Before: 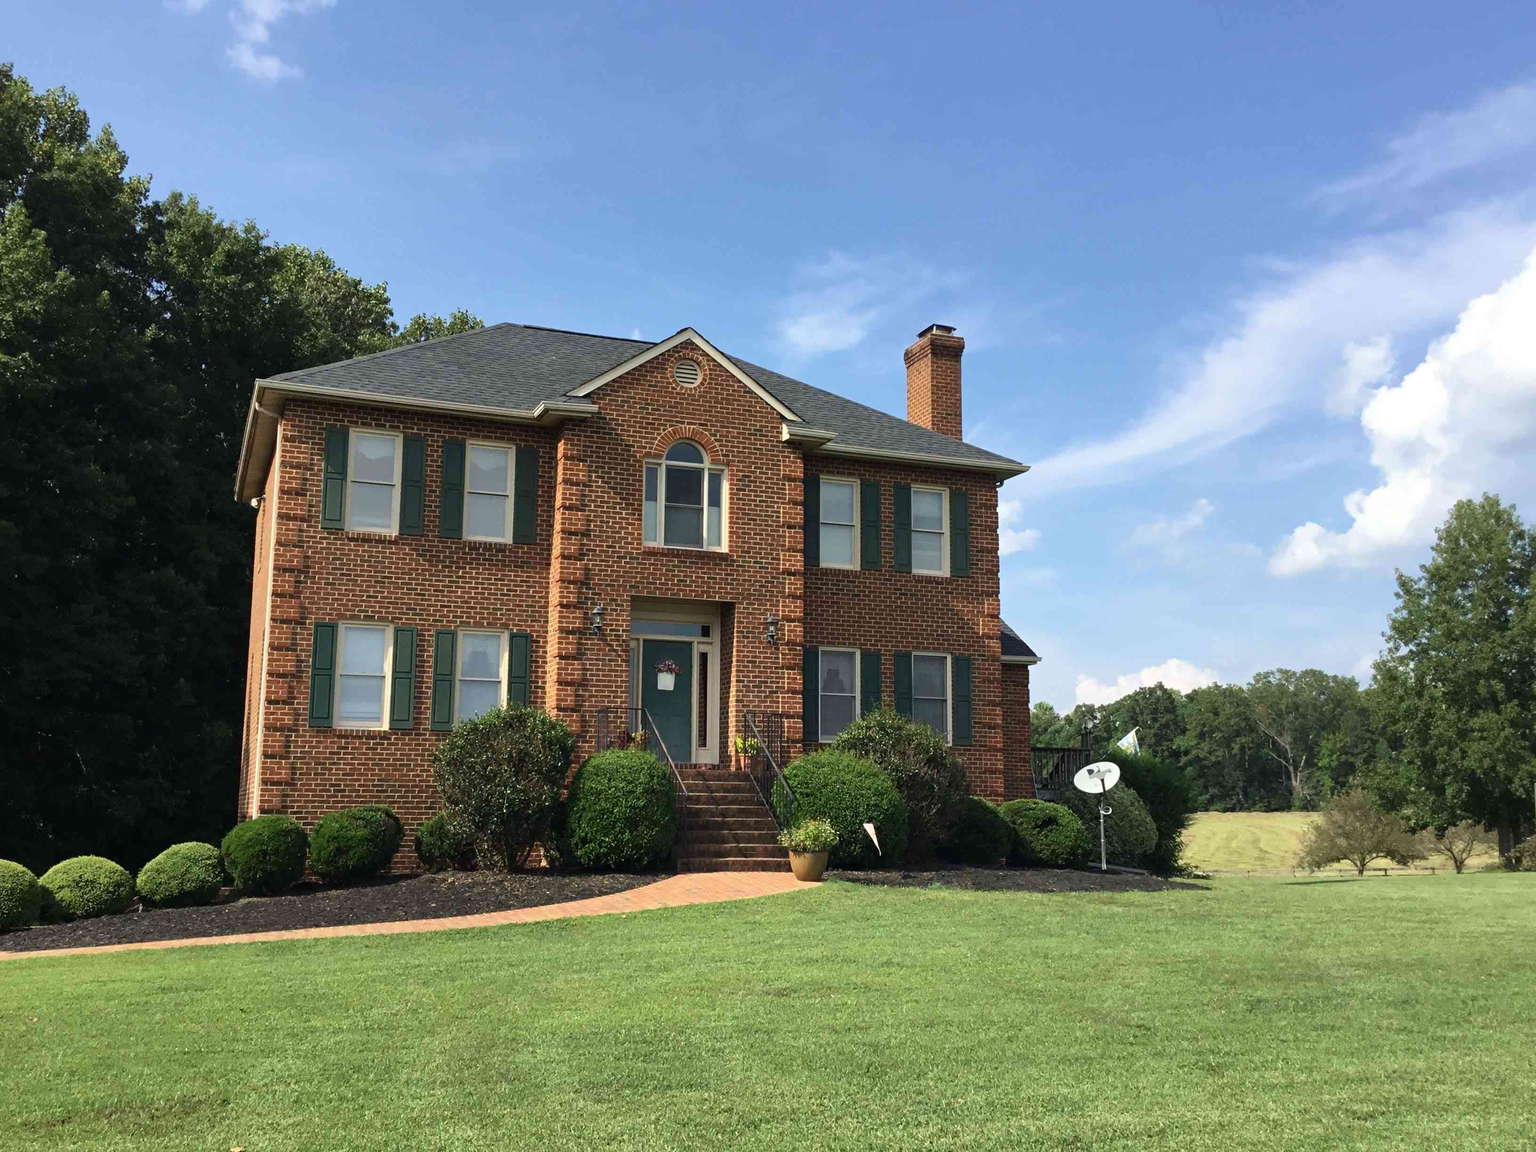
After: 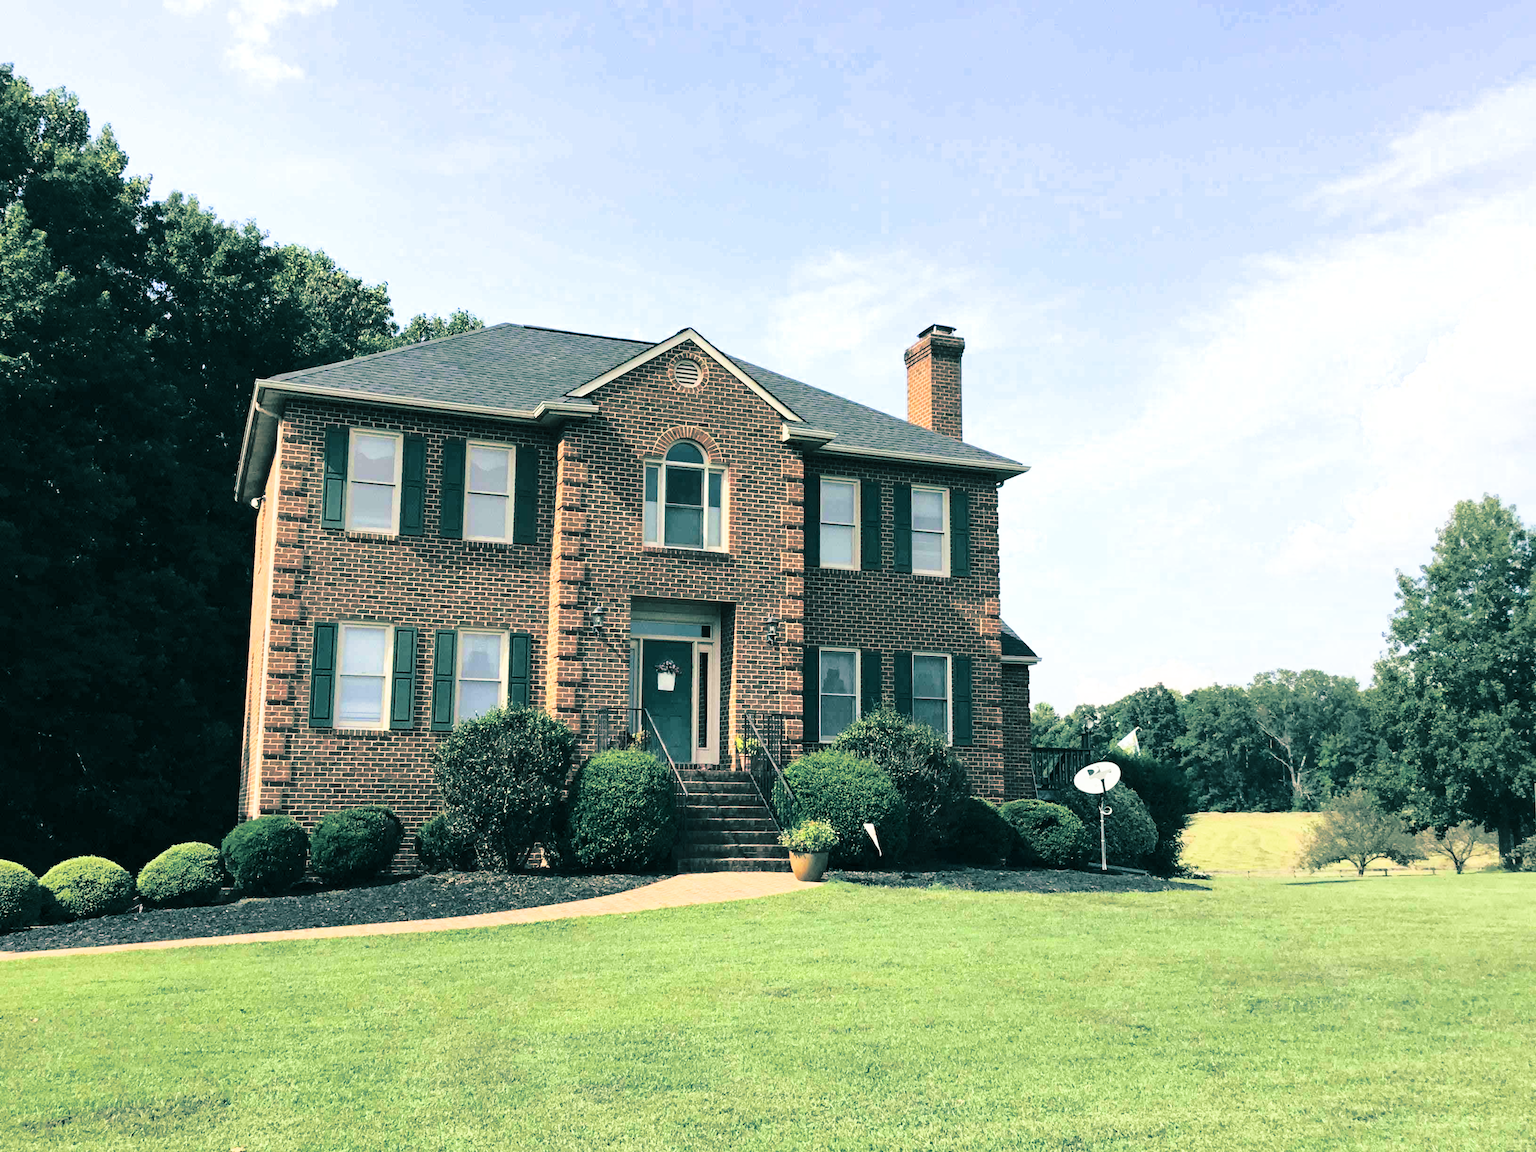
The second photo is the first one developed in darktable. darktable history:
base curve: curves: ch0 [(0, 0) (0.032, 0.037) (0.105, 0.228) (0.435, 0.76) (0.856, 0.983) (1, 1)]
split-toning: shadows › hue 186.43°, highlights › hue 49.29°, compress 30.29%
